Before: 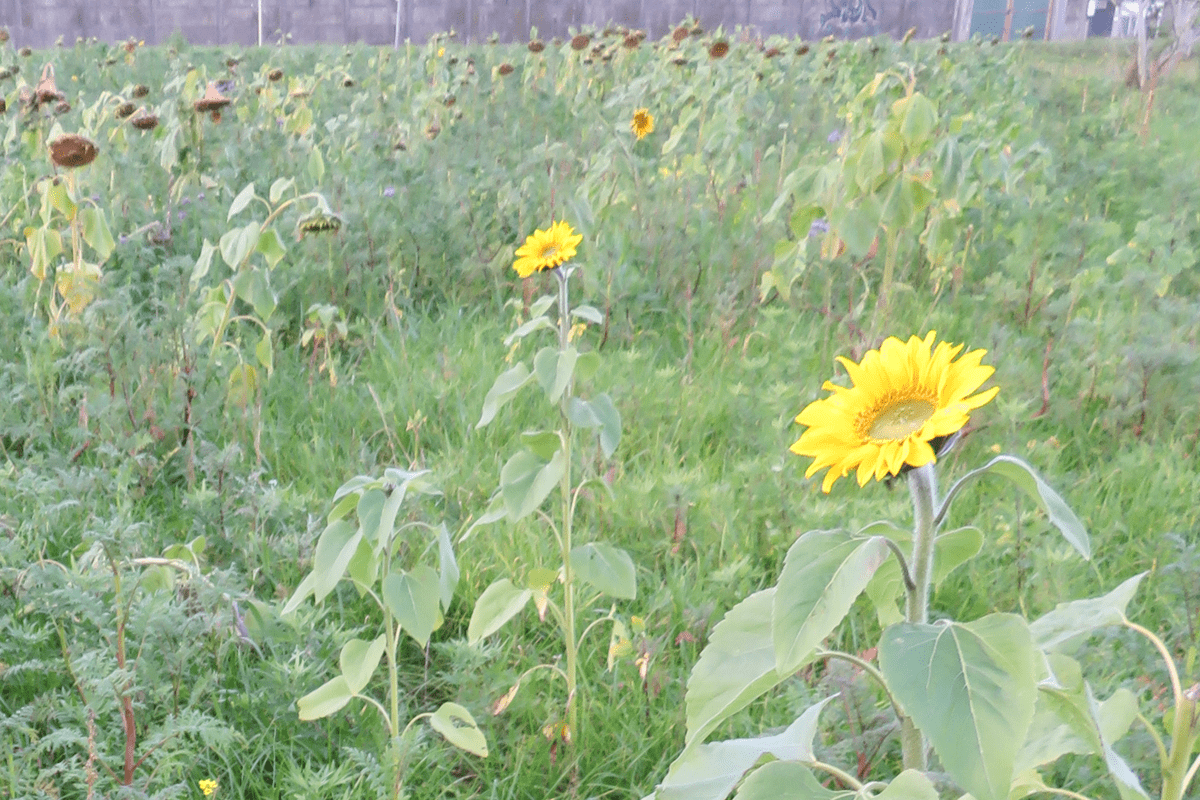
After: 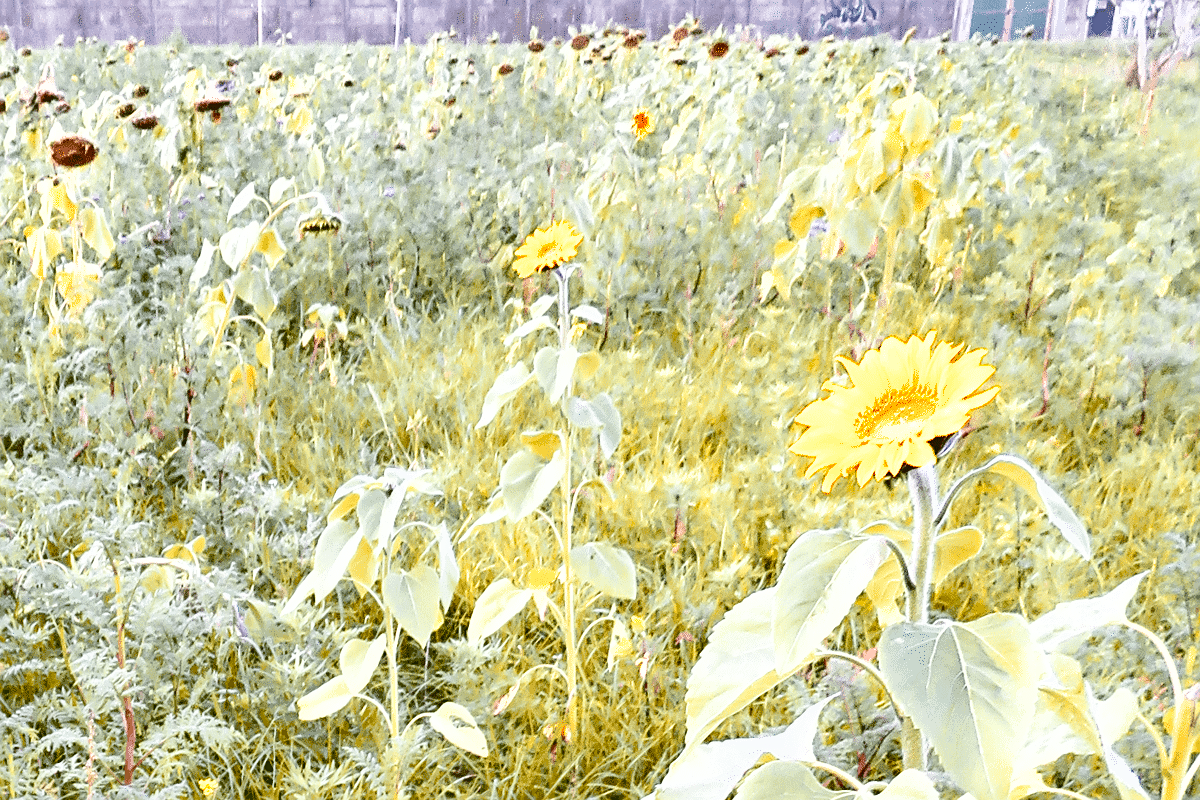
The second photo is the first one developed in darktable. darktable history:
sharpen: on, module defaults
base curve: curves: ch0 [(0, 0) (0.028, 0.03) (0.121, 0.232) (0.46, 0.748) (0.859, 0.968) (1, 1)], preserve colors none
shadows and highlights: low approximation 0.01, soften with gaussian
exposure: black level correction 0.007, exposure 0.093 EV, compensate highlight preservation false
levels: levels [0.016, 0.484, 0.953]
raw denoise: noise threshold 0.005, x [[0, 0.25, 0.5, 0.75, 1] ×4]
color zones: curves: ch0 [(0, 0.499) (0.143, 0.5) (0.286, 0.5) (0.429, 0.476) (0.571, 0.284) (0.714, 0.243) (0.857, 0.449) (1, 0.499)]; ch1 [(0, 0.532) (0.143, 0.645) (0.286, 0.696) (0.429, 0.211) (0.571, 0.504) (0.714, 0.493) (0.857, 0.495) (1, 0.532)]; ch2 [(0, 0.5) (0.143, 0.5) (0.286, 0.427) (0.429, 0.324) (0.571, 0.5) (0.714, 0.5) (0.857, 0.5) (1, 0.5)]
